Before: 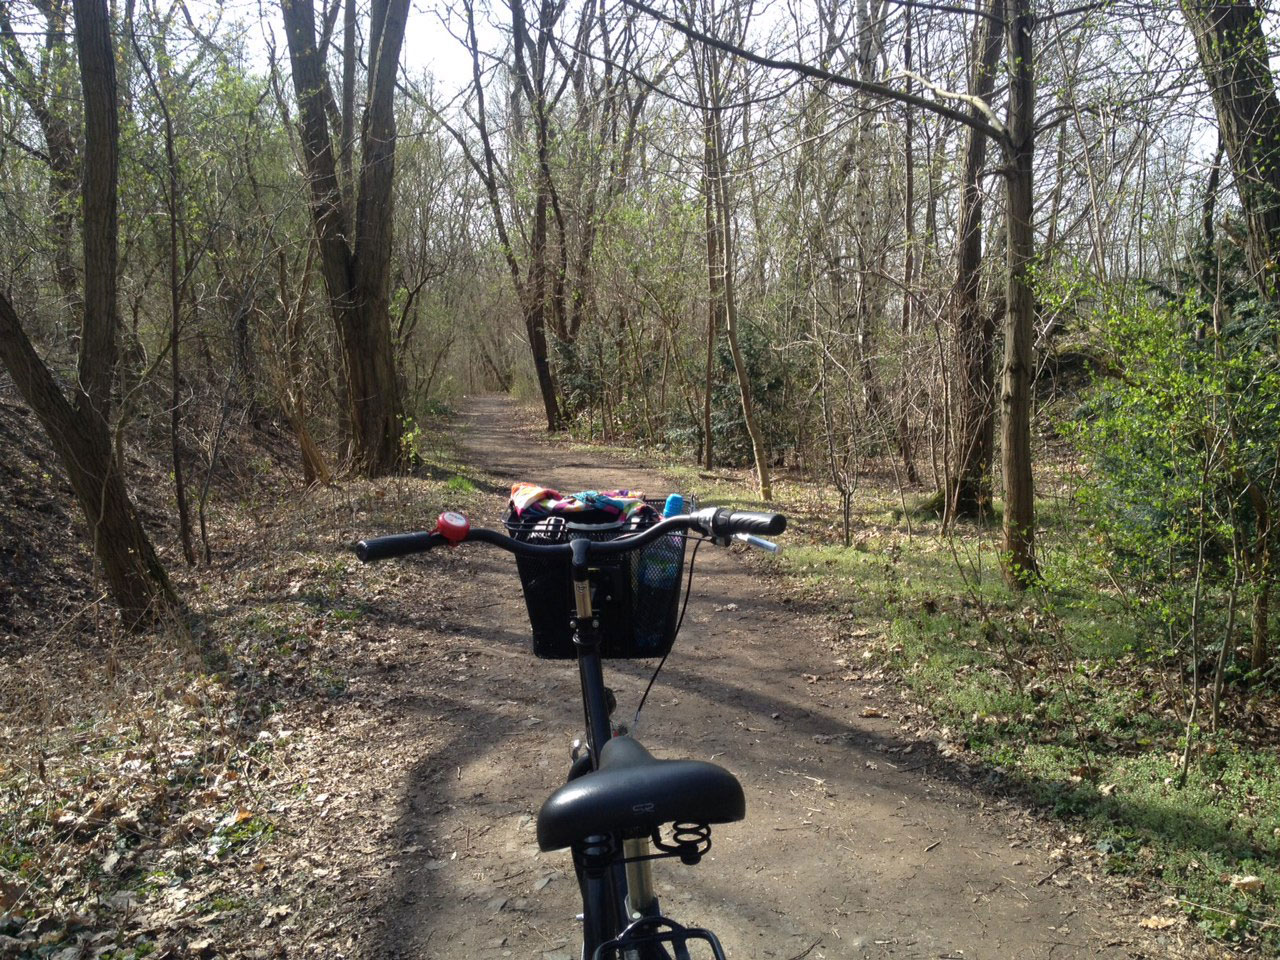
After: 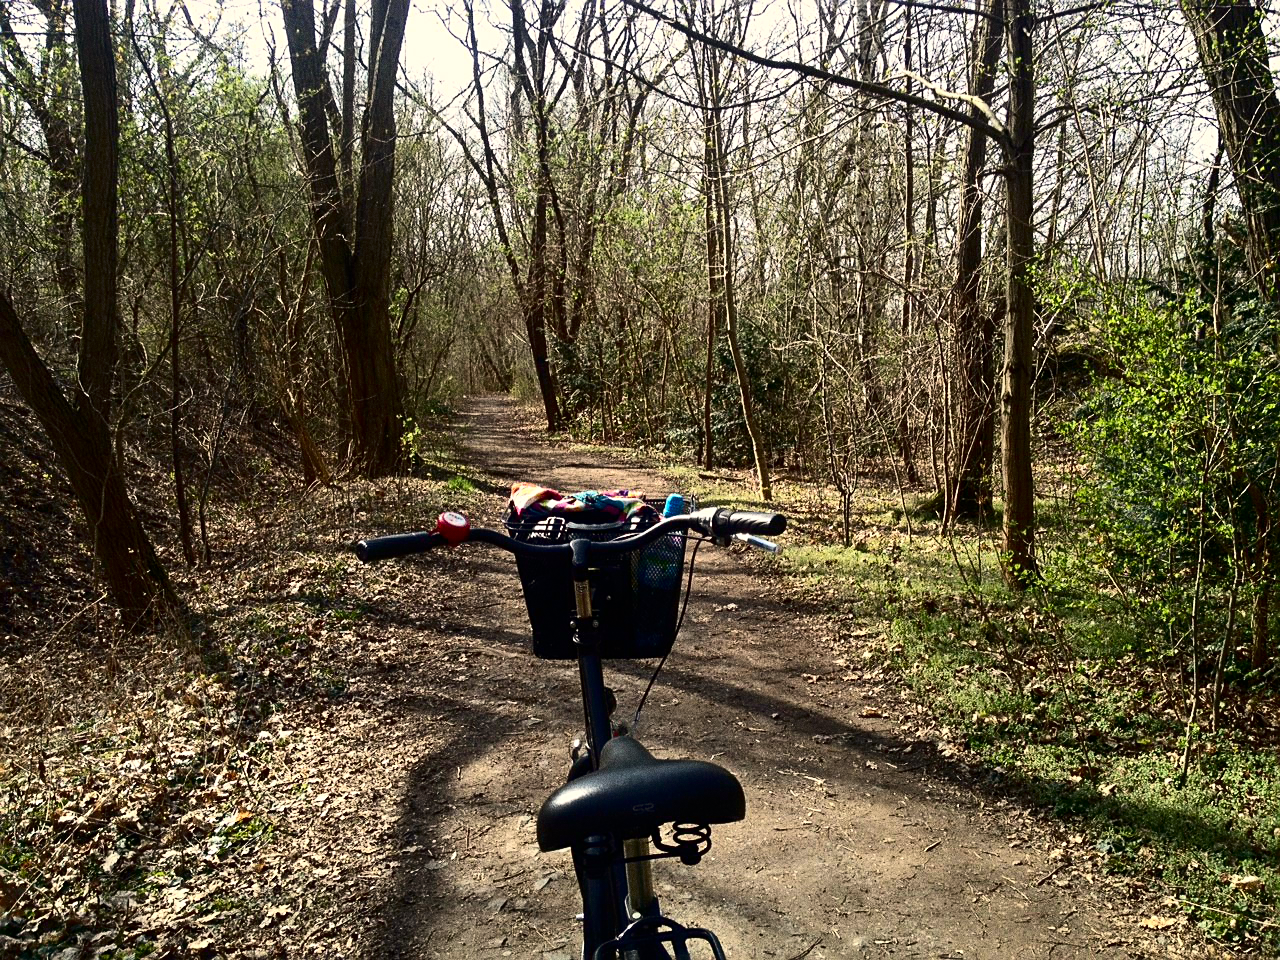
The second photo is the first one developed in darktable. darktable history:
grain: coarseness 0.09 ISO, strength 40%
sharpen: on, module defaults
contrast brightness saturation: contrast 0.32, brightness -0.08, saturation 0.17
white balance: red 1.045, blue 0.932
